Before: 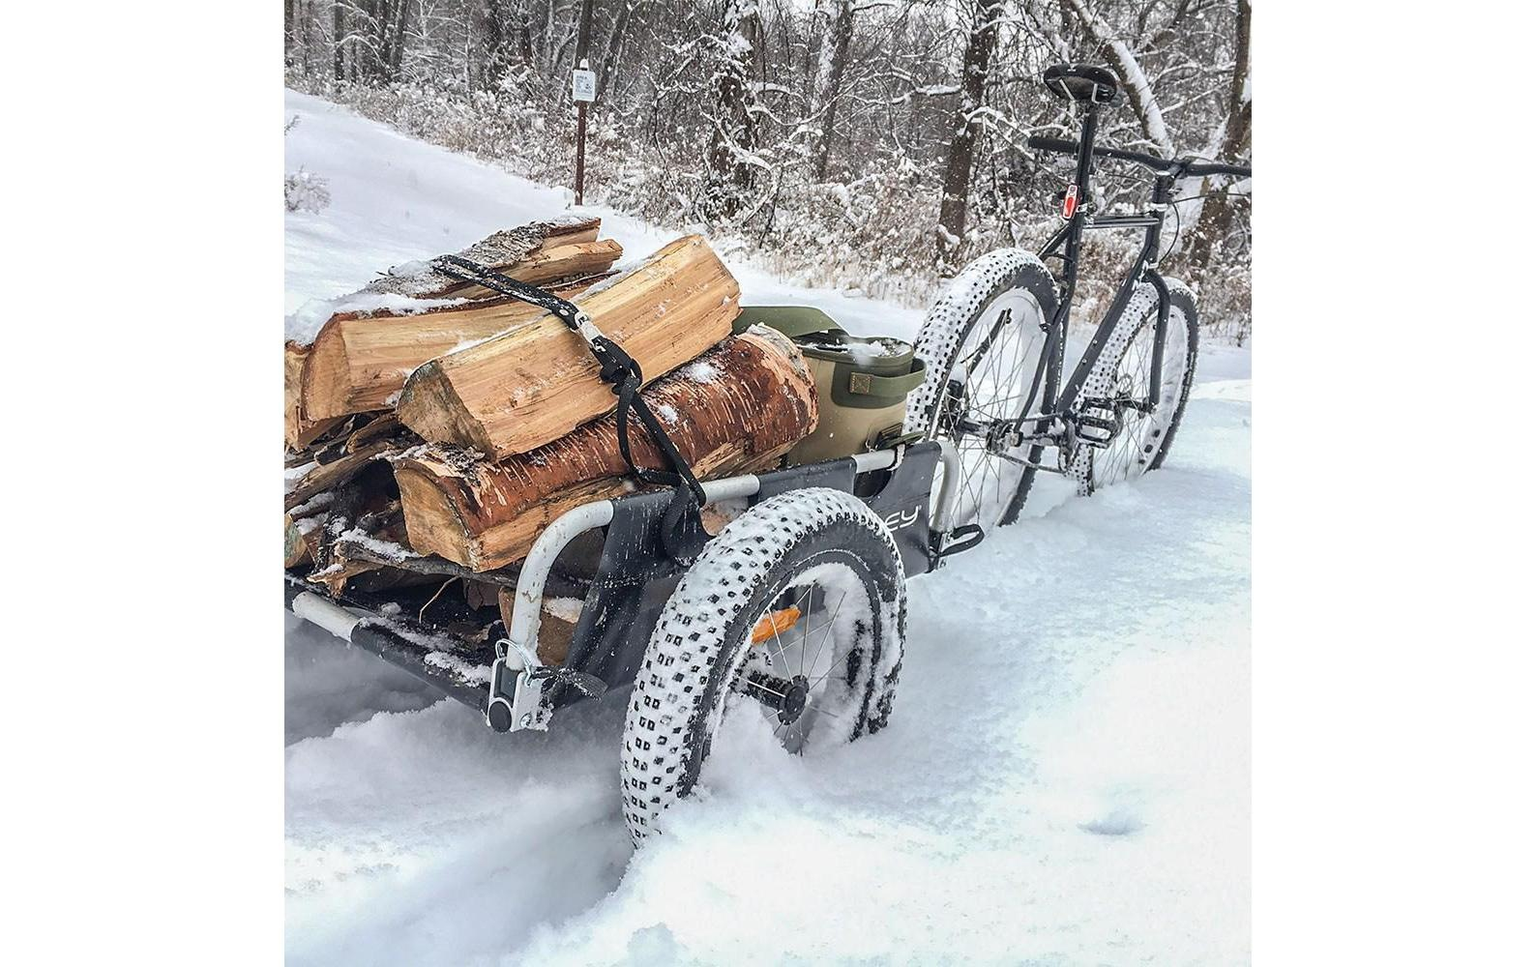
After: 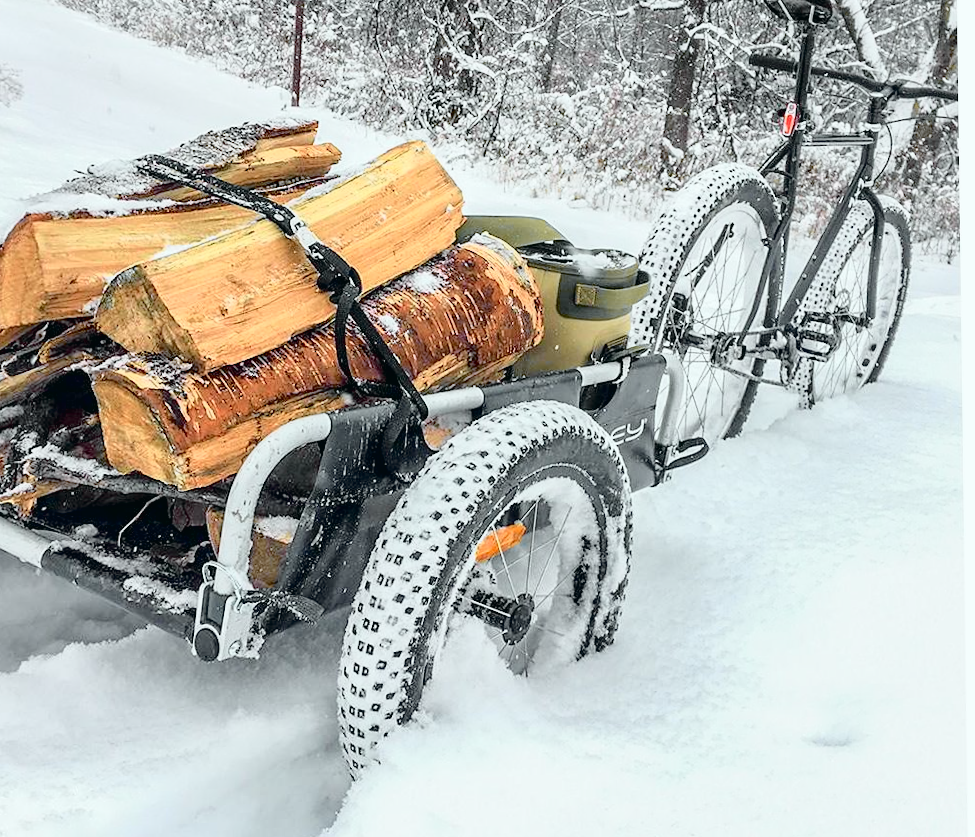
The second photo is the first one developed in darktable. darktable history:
tone equalizer: -7 EV 0.13 EV, smoothing diameter 25%, edges refinement/feathering 10, preserve details guided filter
crop and rotate: left 22.918%, top 5.629%, right 14.711%, bottom 2.247%
tone curve: curves: ch0 [(0, 0.015) (0.084, 0.074) (0.162, 0.165) (0.304, 0.382) (0.466, 0.576) (0.654, 0.741) (0.848, 0.906) (0.984, 0.963)]; ch1 [(0, 0) (0.34, 0.235) (0.46, 0.46) (0.515, 0.502) (0.553, 0.567) (0.764, 0.815) (1, 1)]; ch2 [(0, 0) (0.44, 0.458) (0.479, 0.492) (0.524, 0.507) (0.547, 0.579) (0.673, 0.712) (1, 1)], color space Lab, independent channels, preserve colors none
exposure: black level correction 0.009, exposure 0.119 EV, compensate highlight preservation false
rotate and perspective: rotation -0.013°, lens shift (vertical) -0.027, lens shift (horizontal) 0.178, crop left 0.016, crop right 0.989, crop top 0.082, crop bottom 0.918
